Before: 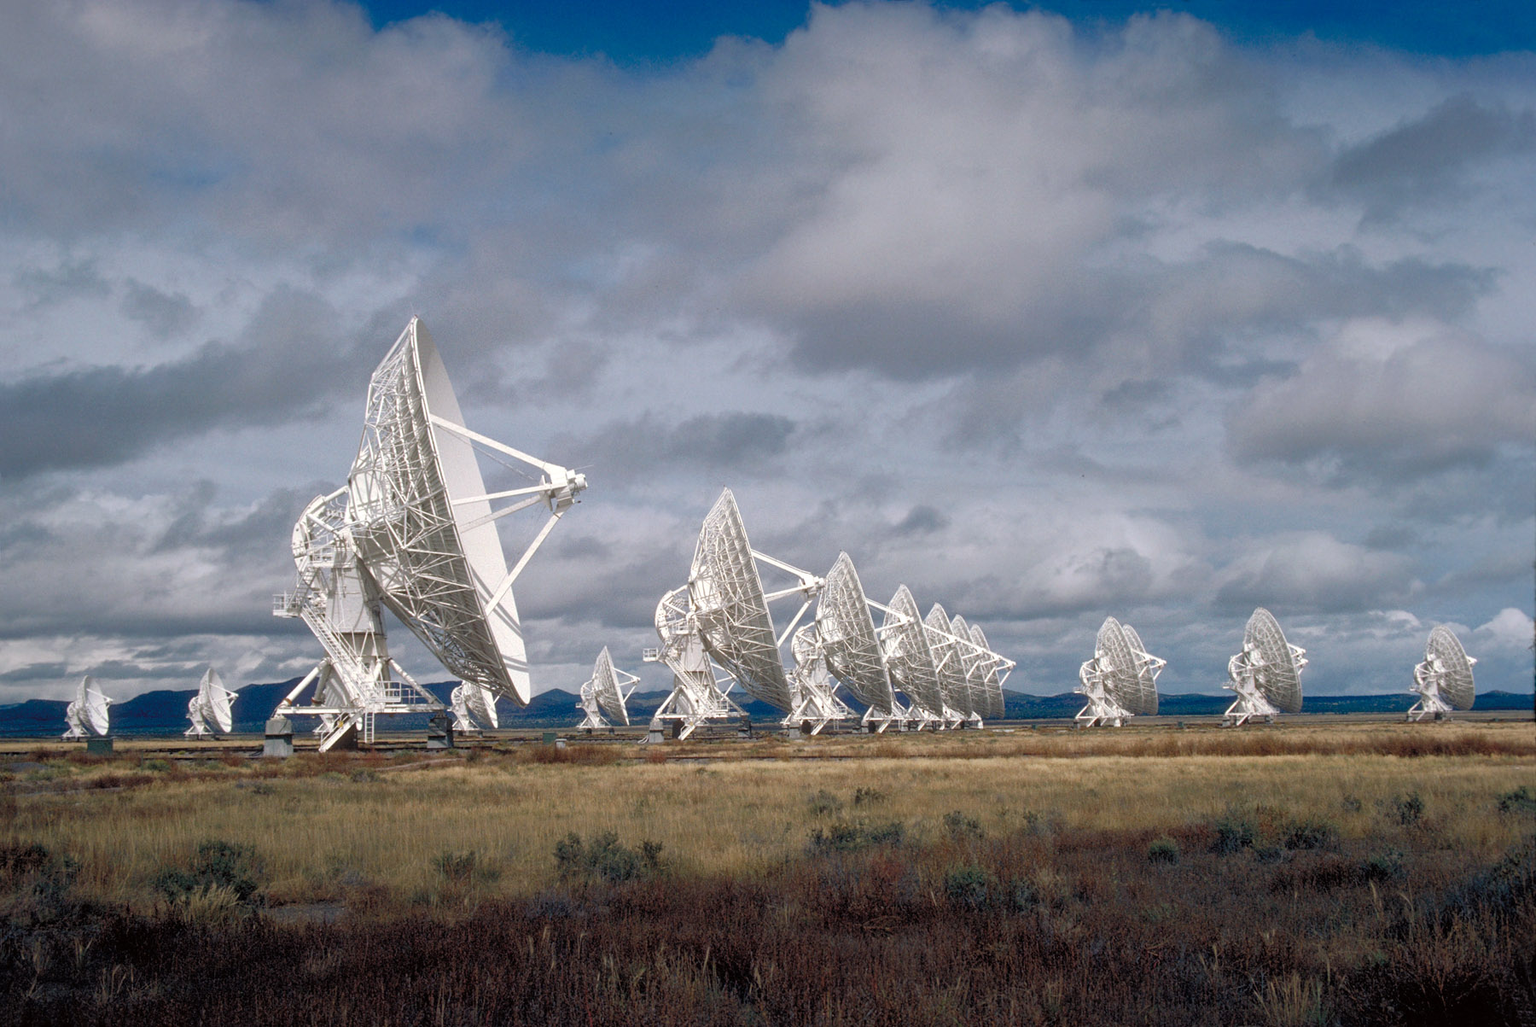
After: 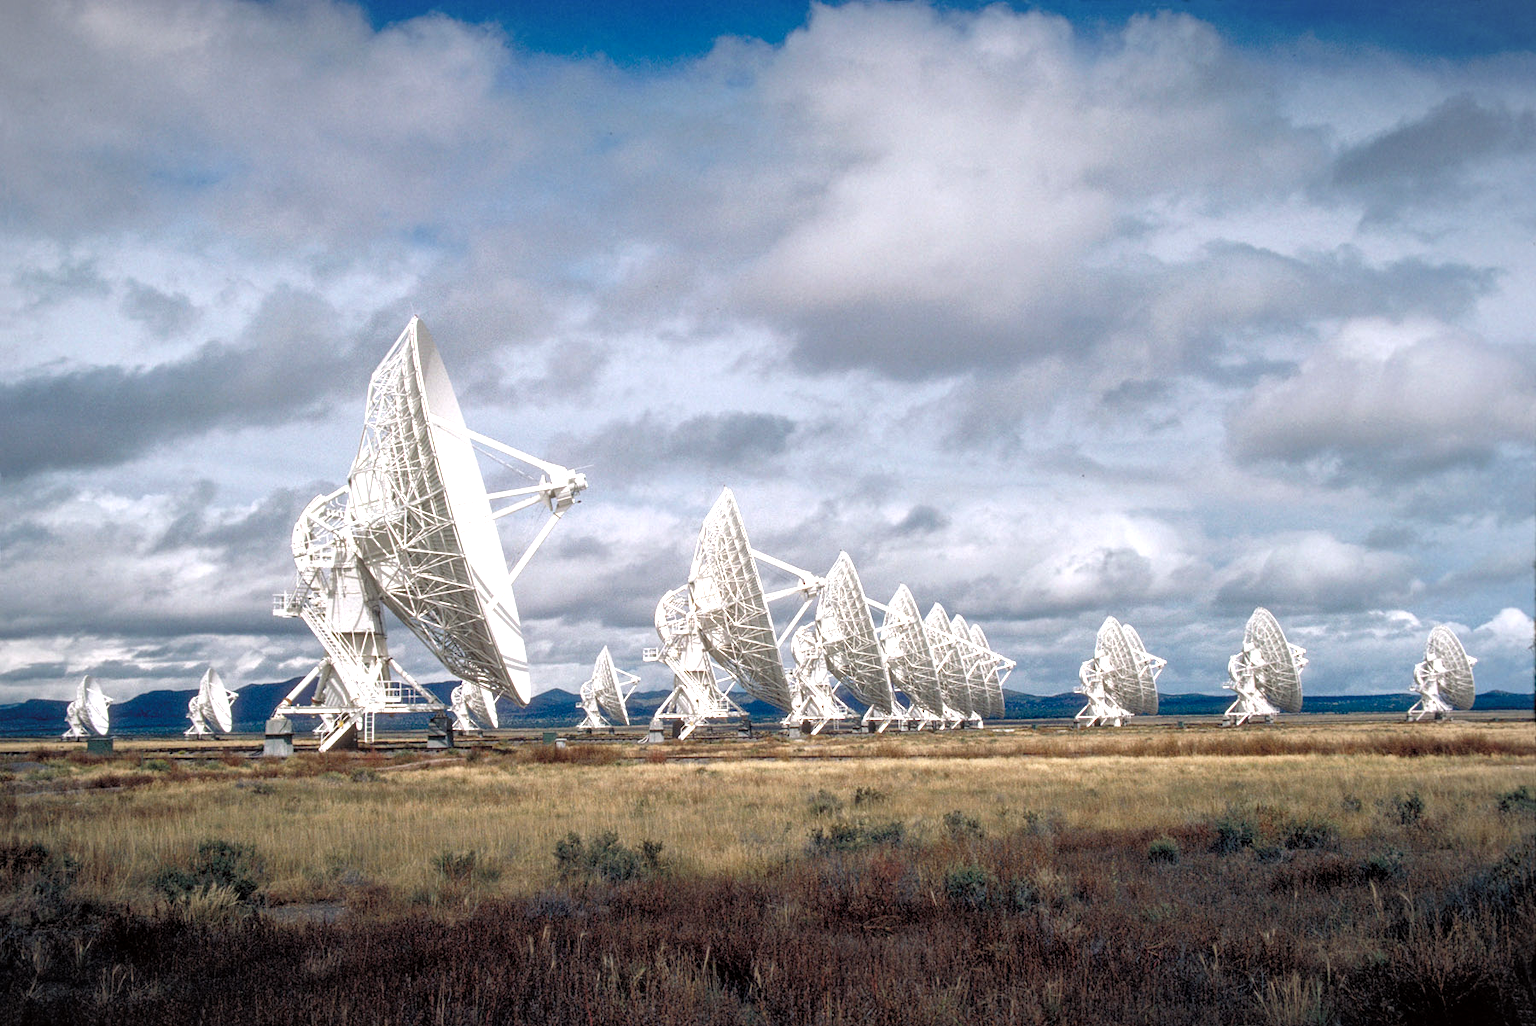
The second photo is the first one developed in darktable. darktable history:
shadows and highlights: shadows 11.49, white point adjustment 1.23, highlights -0.868, soften with gaussian
exposure: compensate highlight preservation false
tone equalizer: -8 EV -0.784 EV, -7 EV -0.677 EV, -6 EV -0.57 EV, -5 EV -0.4 EV, -3 EV 0.367 EV, -2 EV 0.6 EV, -1 EV 0.686 EV, +0 EV 0.763 EV, smoothing diameter 24.91%, edges refinement/feathering 13.36, preserve details guided filter
local contrast: on, module defaults
vignetting: fall-off start 97.62%, fall-off radius 99.9%, width/height ratio 1.373
